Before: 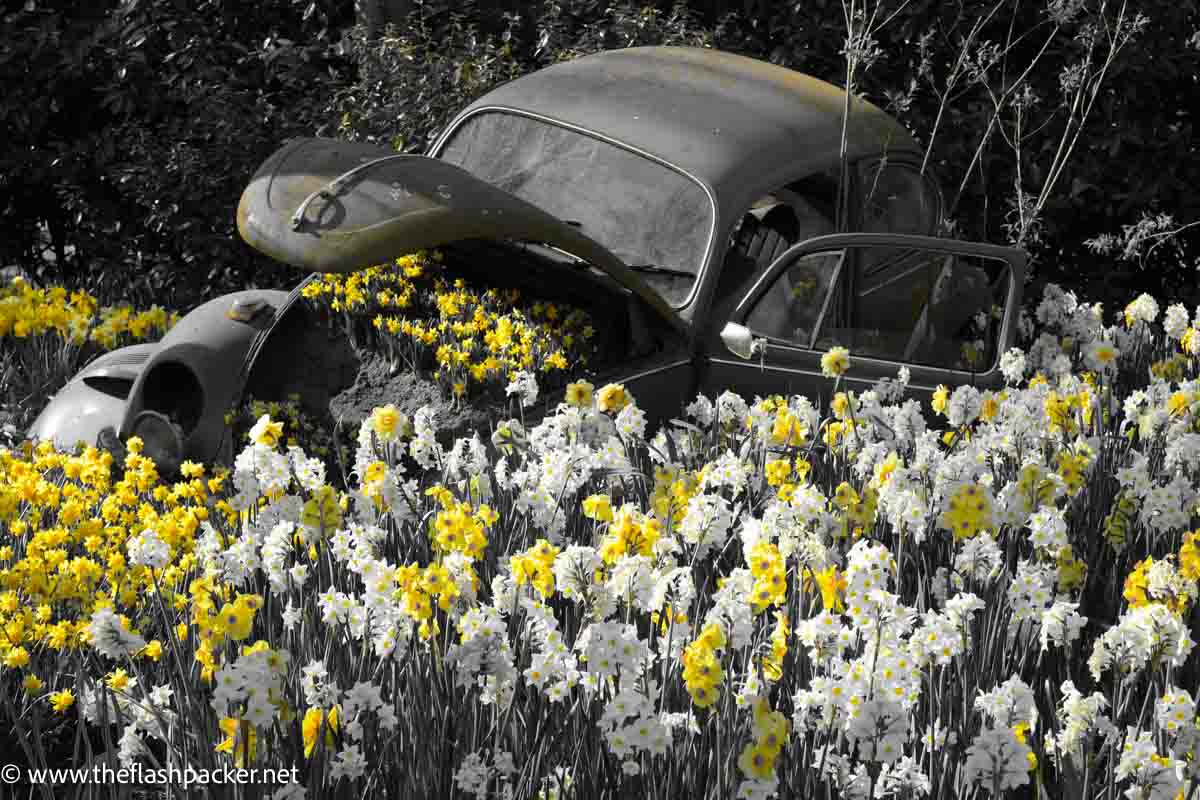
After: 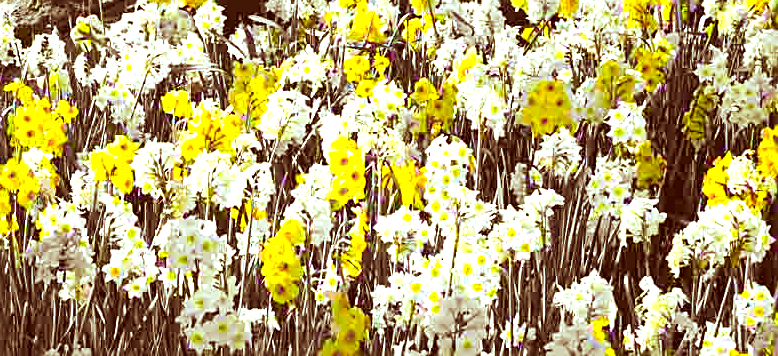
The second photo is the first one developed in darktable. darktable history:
color correction: highlights a* -7.12, highlights b* -0.173, shadows a* 20.36, shadows b* 11.2
crop and rotate: left 35.162%, top 50.572%, bottom 4.854%
sharpen: on, module defaults
color balance rgb: power › chroma 2.513%, power › hue 67.61°, linear chroma grading › mid-tones 7.722%, perceptual saturation grading › global saturation 25.704%, global vibrance 50.111%
exposure: black level correction 0, exposure 1.018 EV, compensate highlight preservation false
velvia: strength 45%
tone equalizer: on, module defaults
